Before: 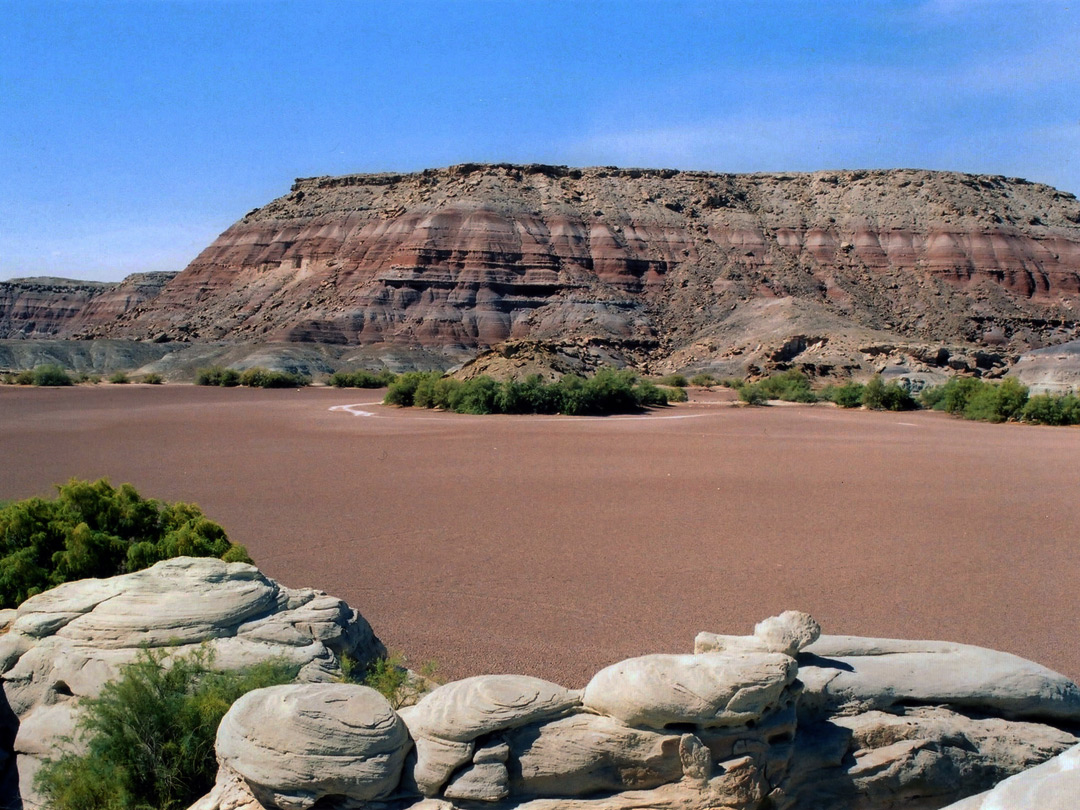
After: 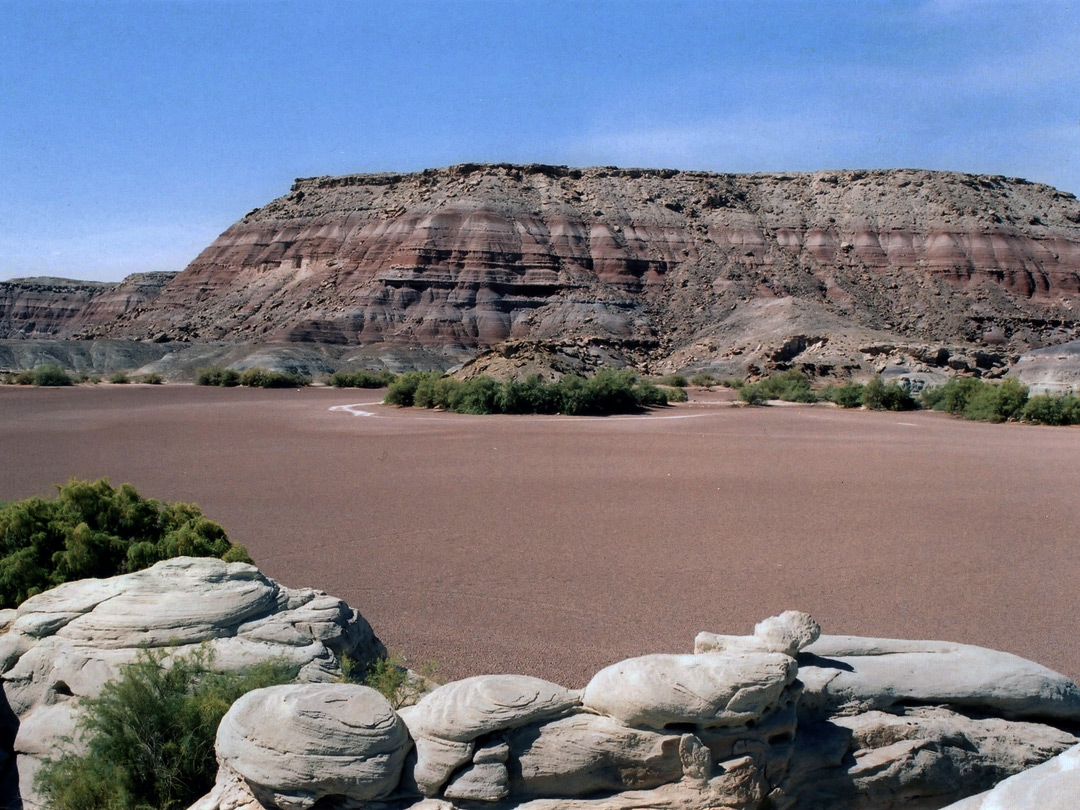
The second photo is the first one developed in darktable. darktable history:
color correction: highlights a* -0.105, highlights b* -5.2, shadows a* -0.145, shadows b* -0.119
contrast brightness saturation: contrast 0.065, brightness -0.011, saturation -0.236
